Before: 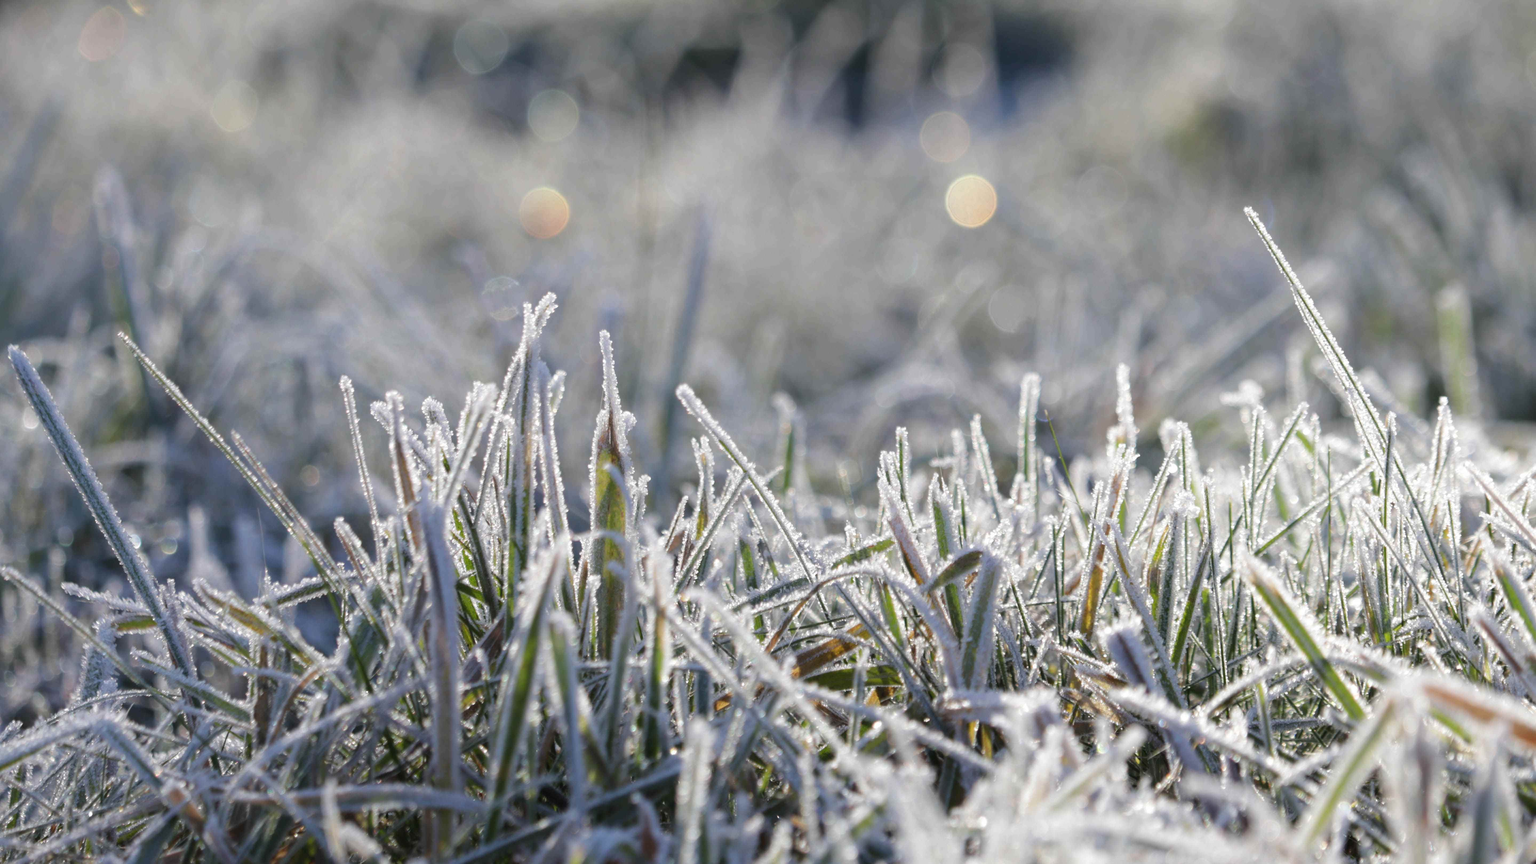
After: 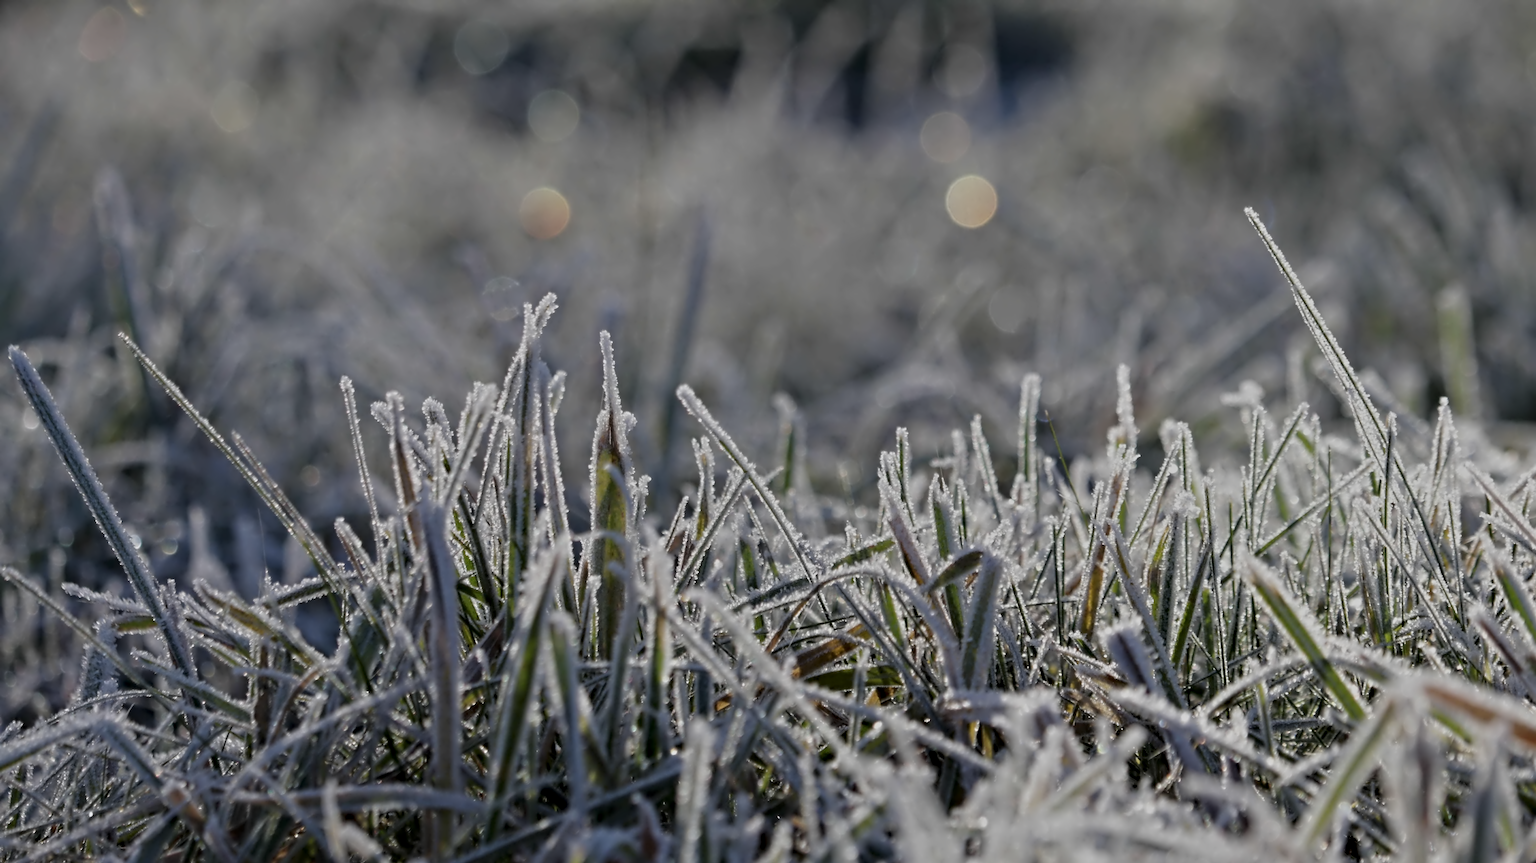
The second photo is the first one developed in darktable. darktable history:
exposure: exposure -1 EV, compensate highlight preservation false
contrast equalizer: octaves 7, y [[0.5, 0.542, 0.583, 0.625, 0.667, 0.708], [0.5 ×6], [0.5 ×6], [0, 0.033, 0.067, 0.1, 0.133, 0.167], [0, 0.05, 0.1, 0.15, 0.2, 0.25]]
